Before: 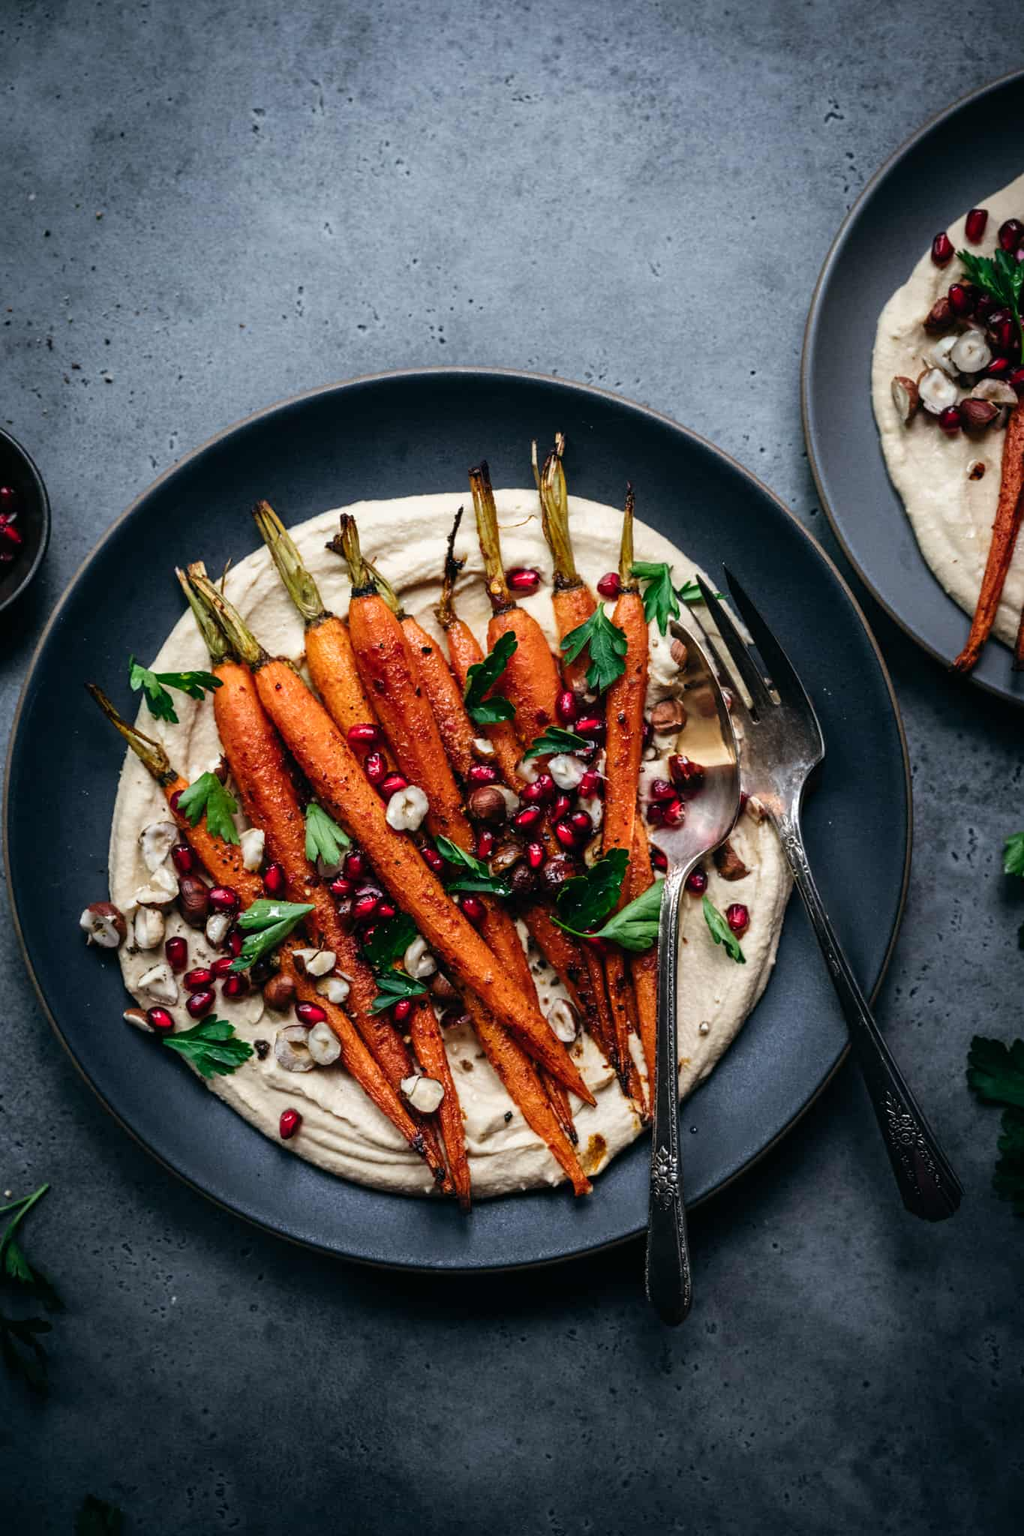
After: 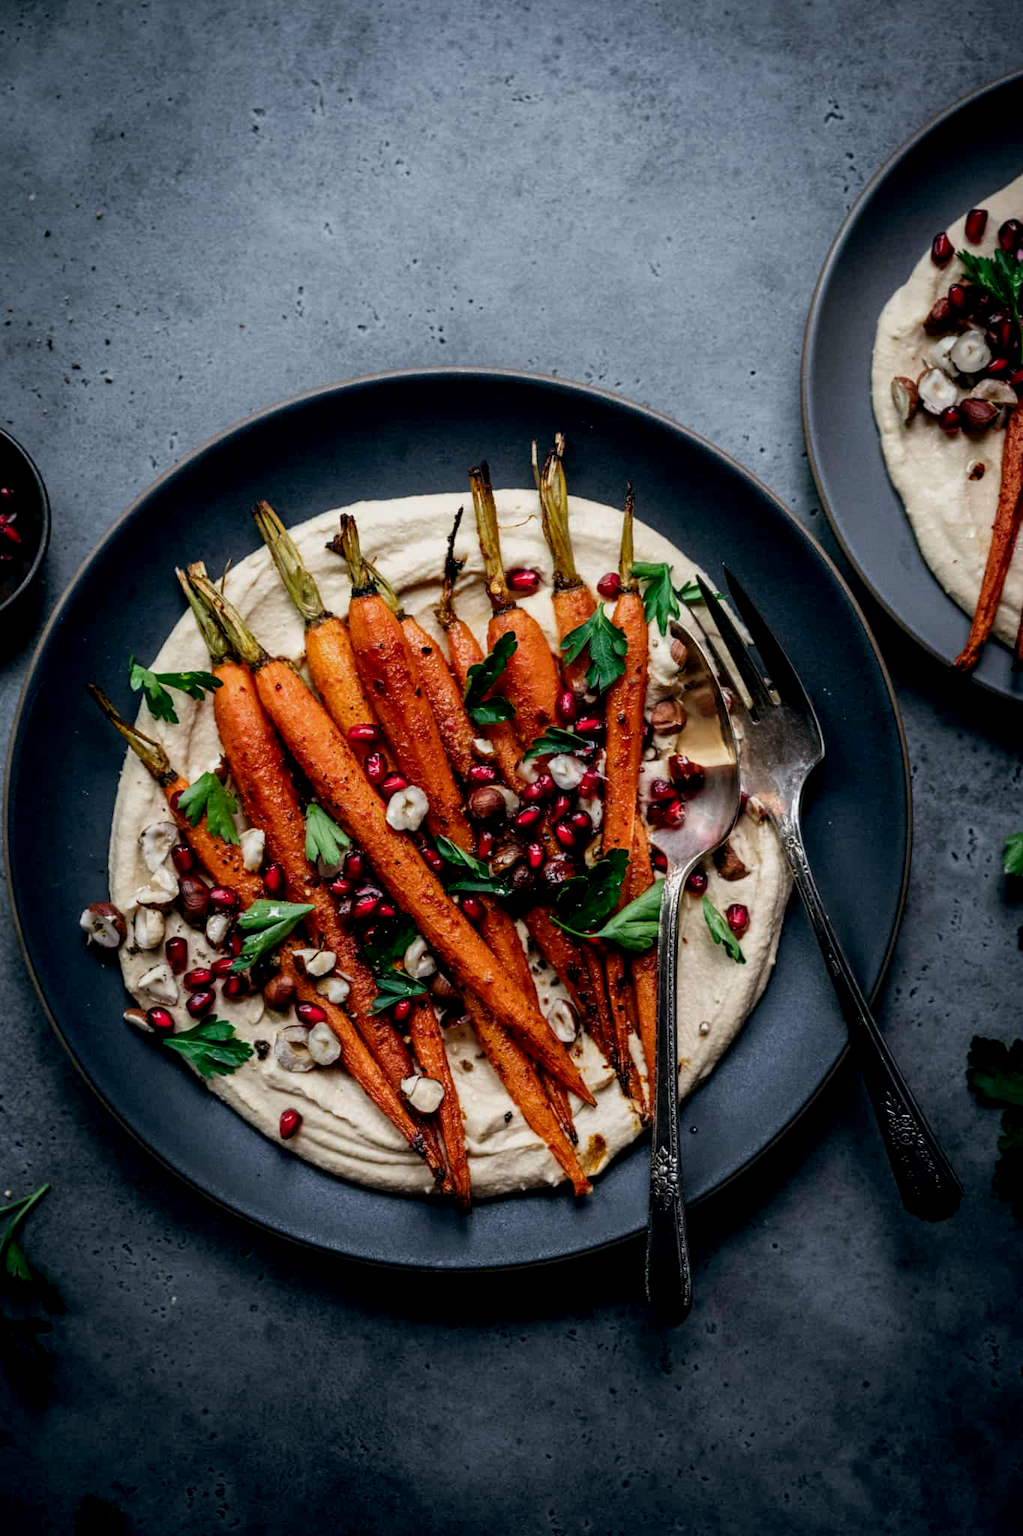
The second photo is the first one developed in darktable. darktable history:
exposure: black level correction 0.006, exposure -0.218 EV, compensate highlight preservation false
tone equalizer: on, module defaults
